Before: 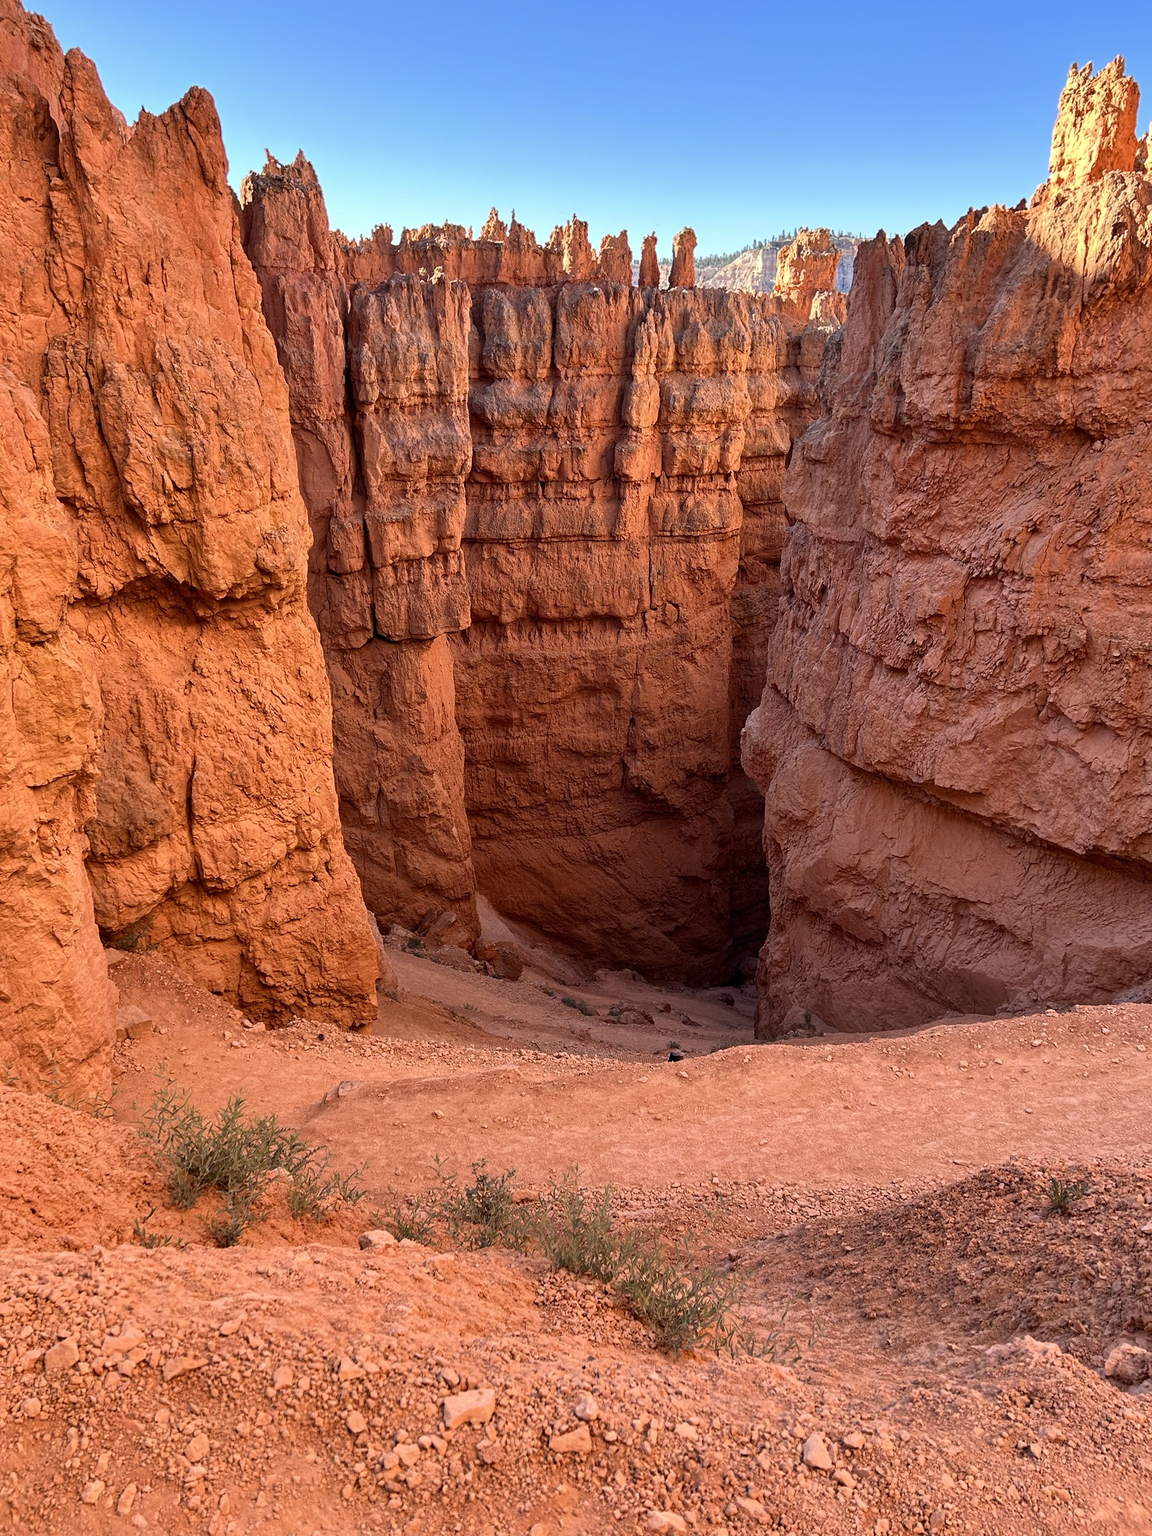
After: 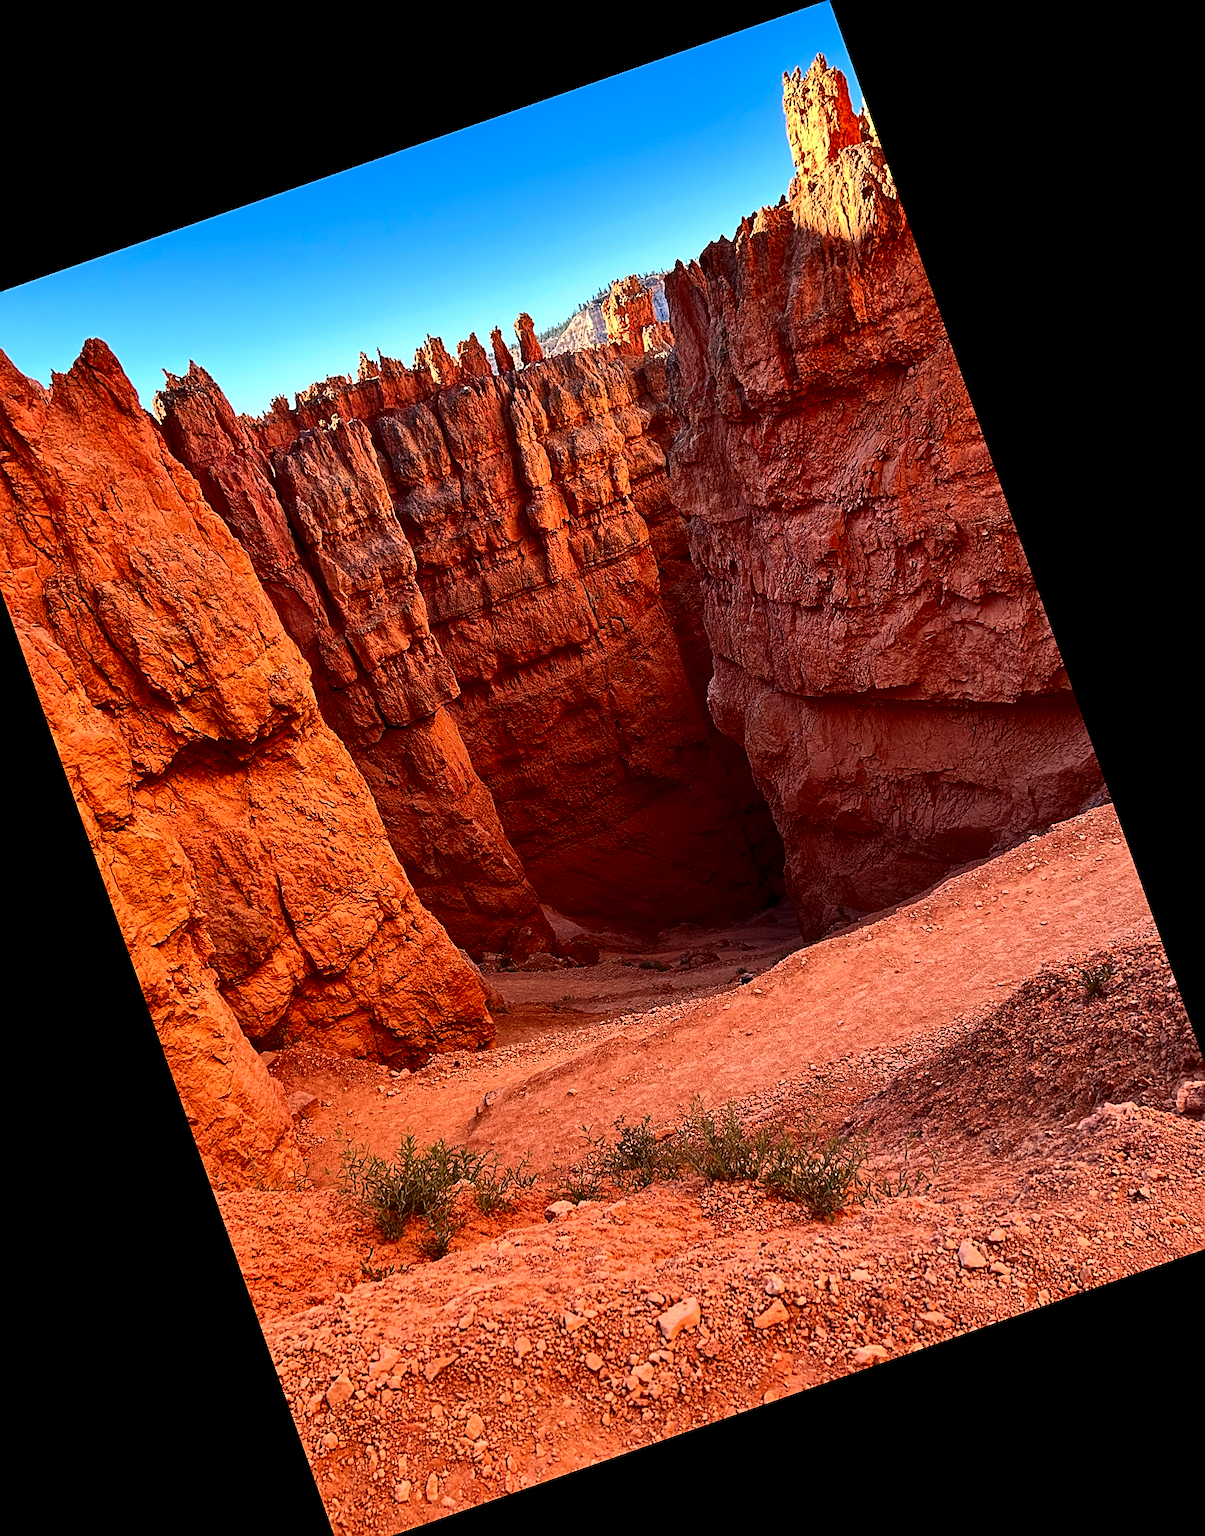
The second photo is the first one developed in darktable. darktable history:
sharpen: on, module defaults
contrast brightness saturation: contrast 0.22, brightness -0.19, saturation 0.24
crop and rotate: angle 19.43°, left 6.812%, right 4.125%, bottom 1.087%
